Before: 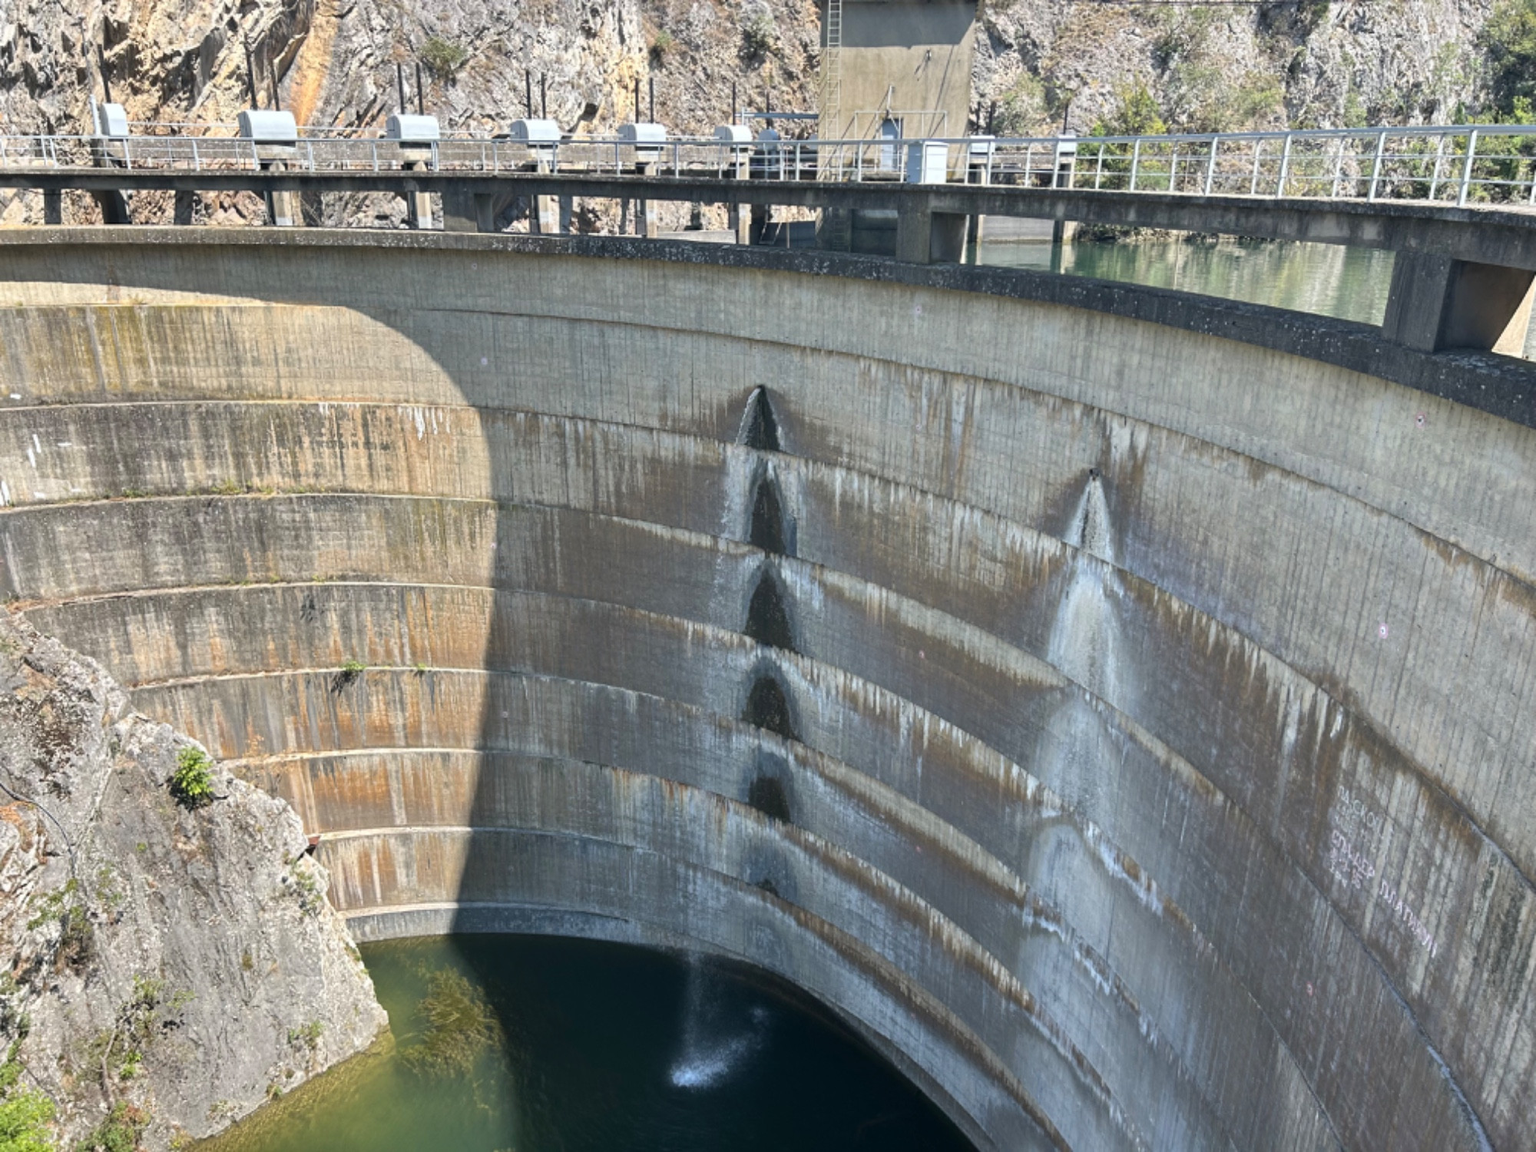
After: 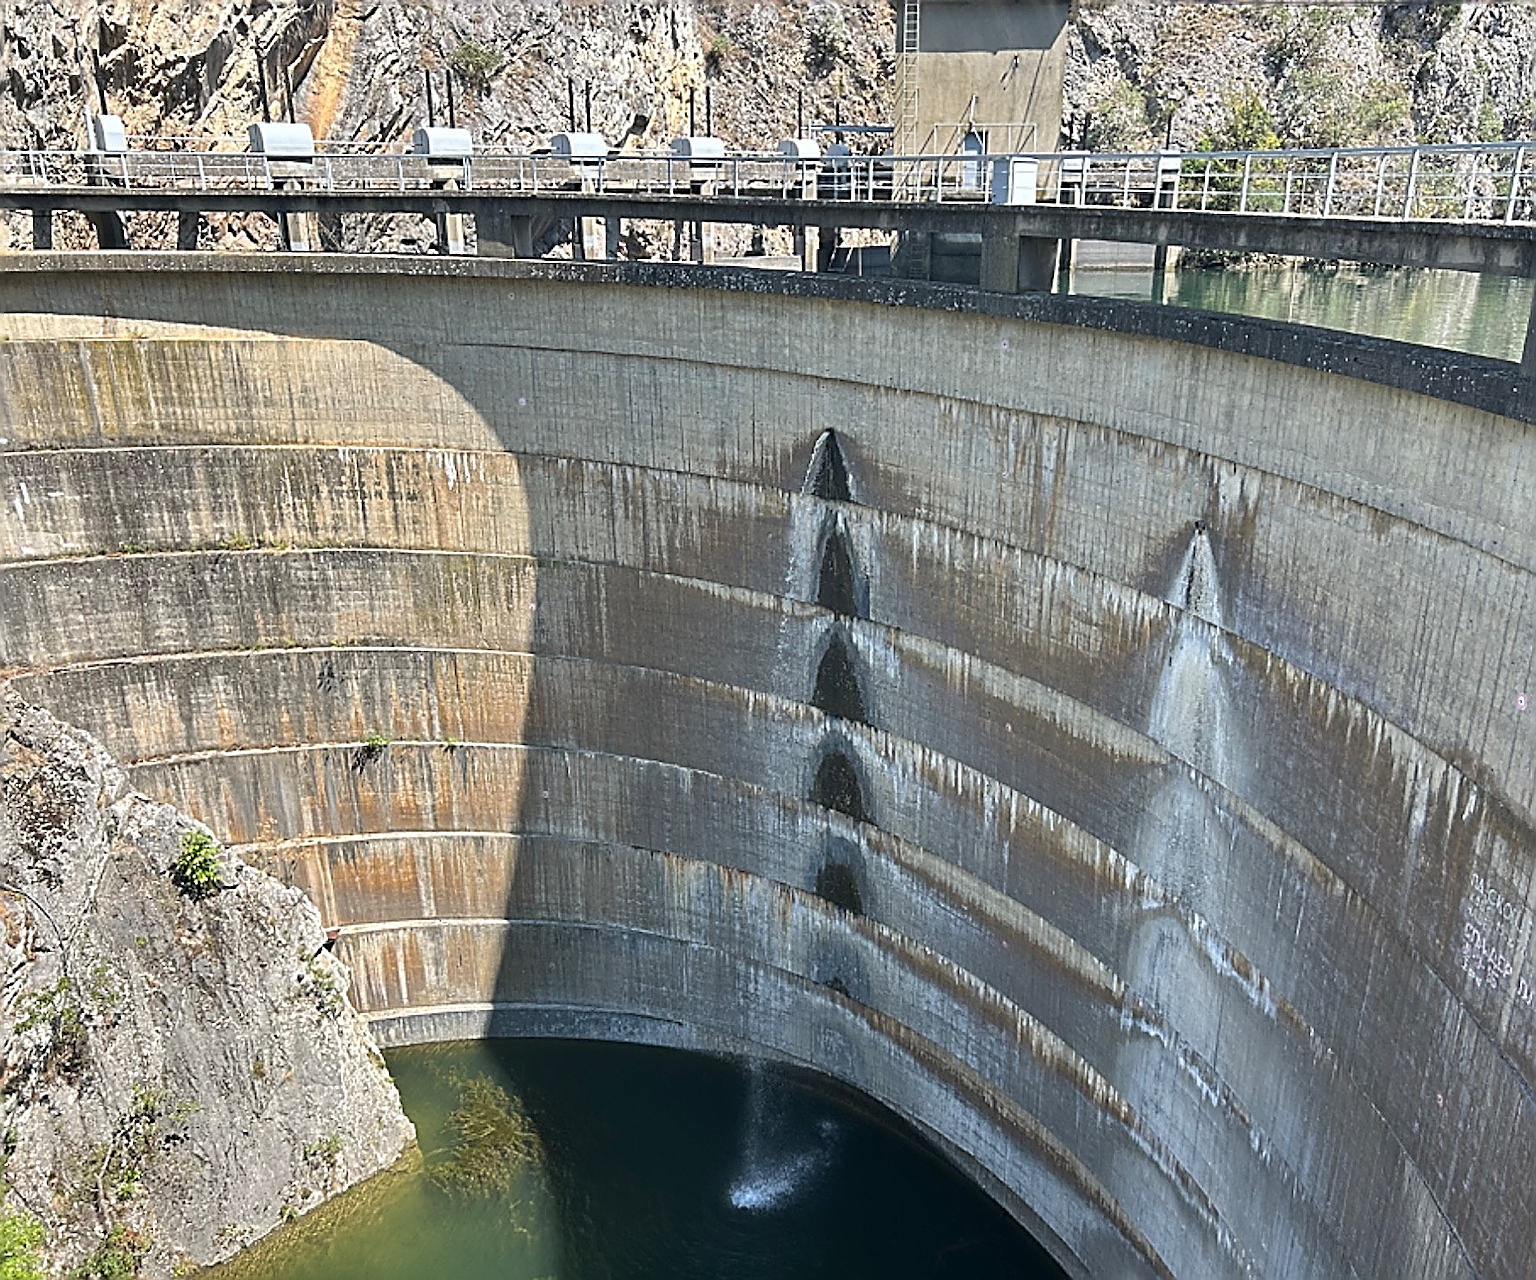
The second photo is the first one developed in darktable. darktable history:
exposure: compensate highlight preservation false
crop and rotate: left 0.968%, right 9.073%
sharpen: amount 1.983
